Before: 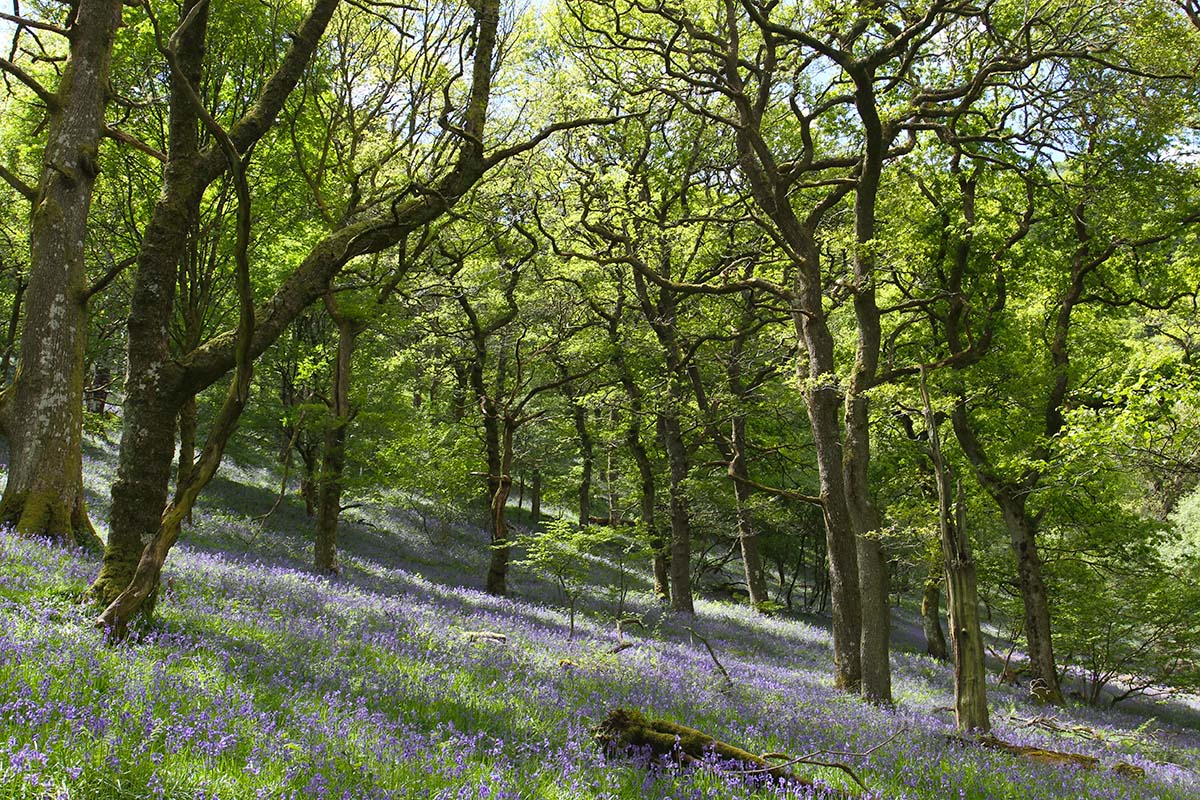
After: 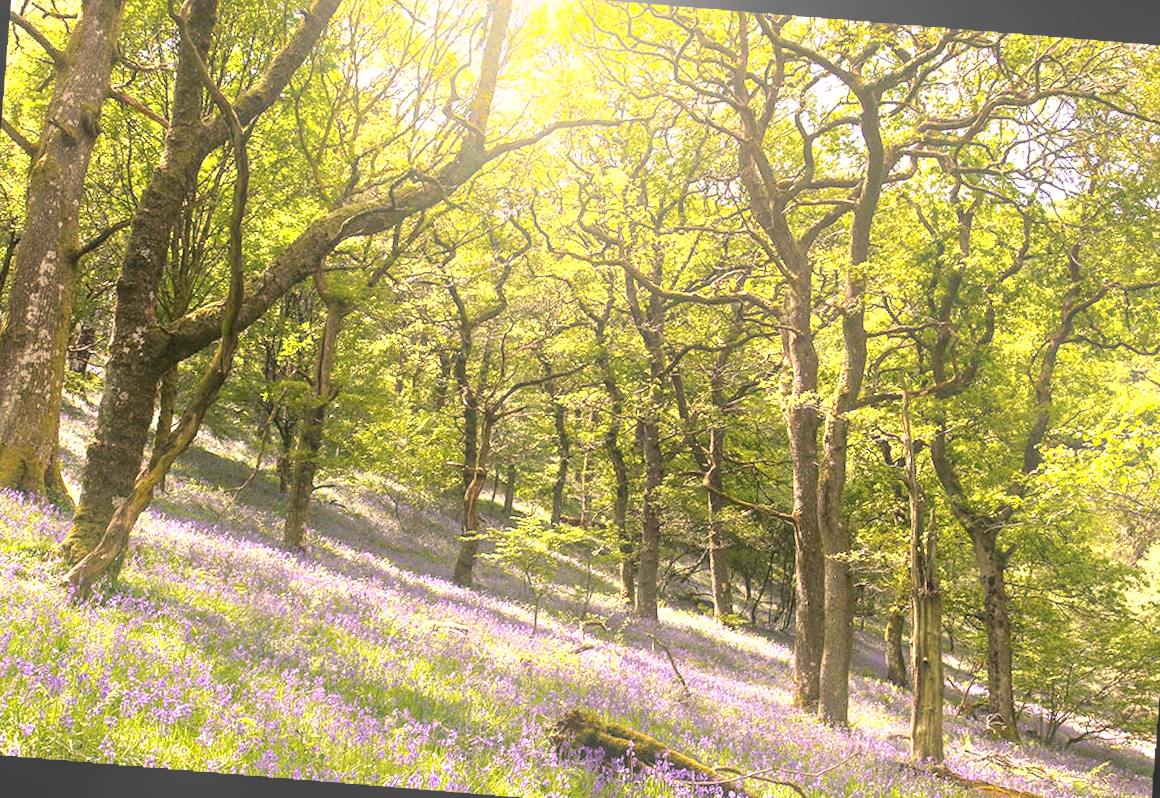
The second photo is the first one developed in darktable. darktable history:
shadows and highlights: shadows 37.27, highlights -28.18, soften with gaussian
color correction: highlights a* 21.16, highlights b* 19.61
rotate and perspective: rotation 2.27°, automatic cropping off
exposure: black level correction 0.001, exposure 1.116 EV, compensate highlight preservation false
local contrast: detail 130%
color contrast: green-magenta contrast 0.84, blue-yellow contrast 0.86
bloom: on, module defaults
crop and rotate: angle -2.38°
